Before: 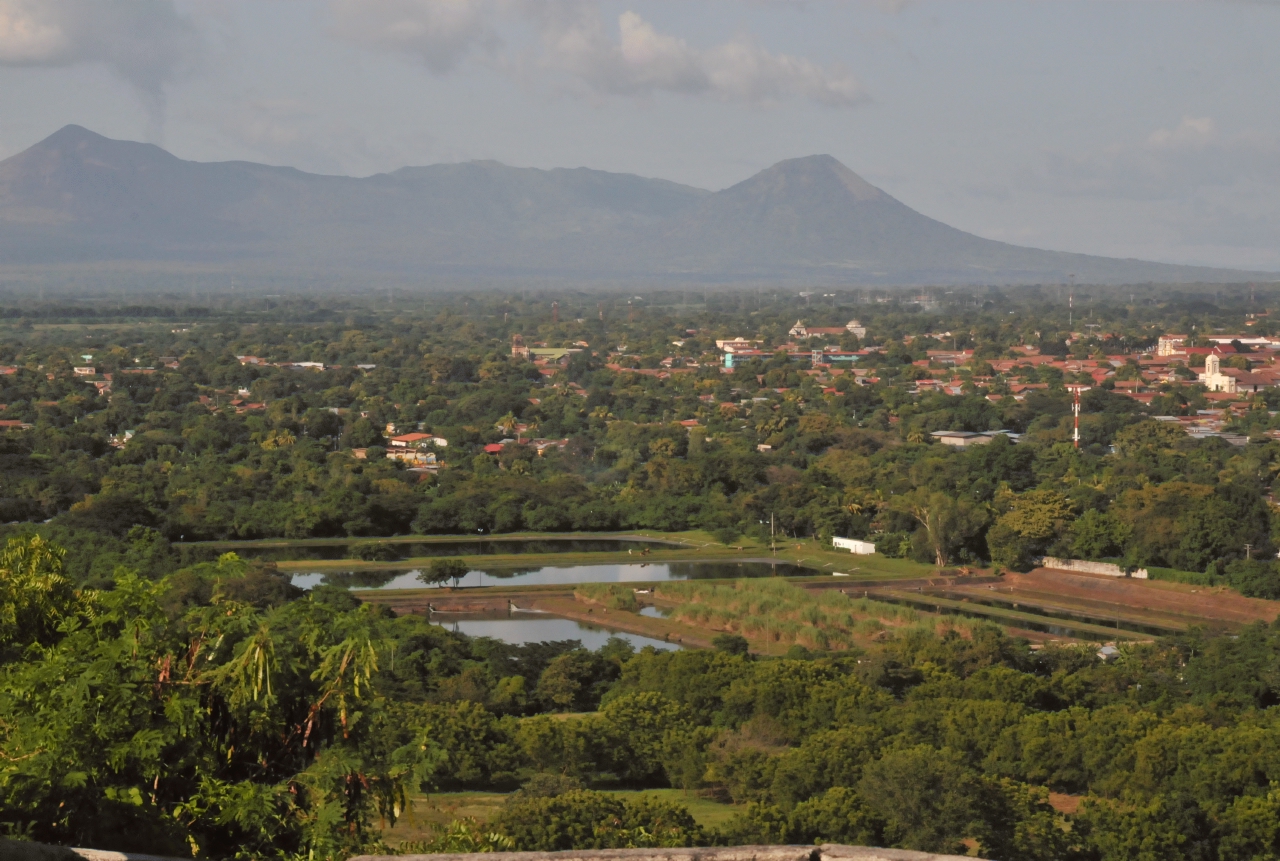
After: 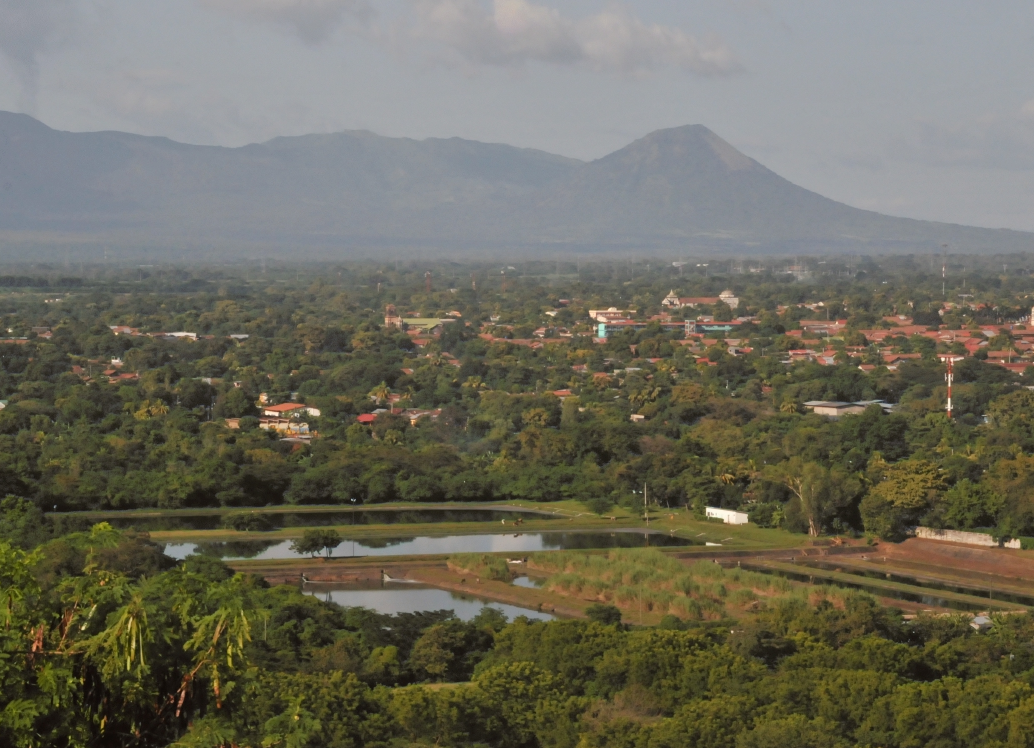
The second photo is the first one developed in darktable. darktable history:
crop: left 9.924%, top 3.58%, right 9.285%, bottom 9.525%
